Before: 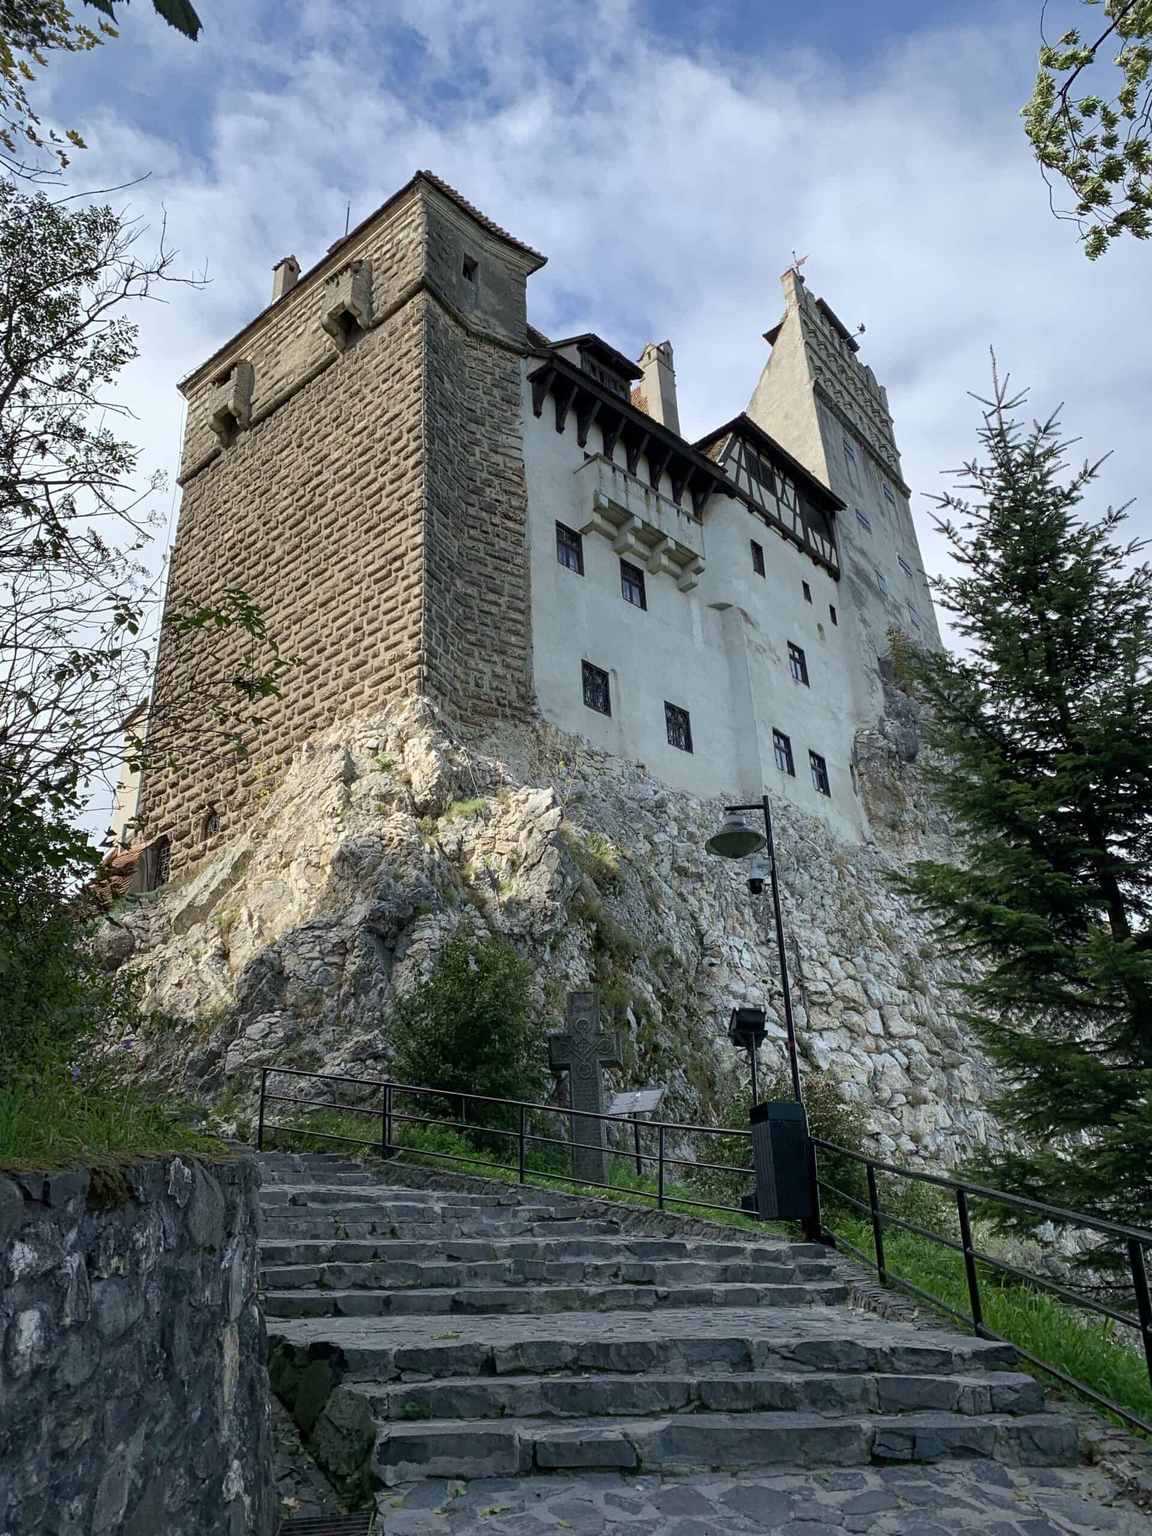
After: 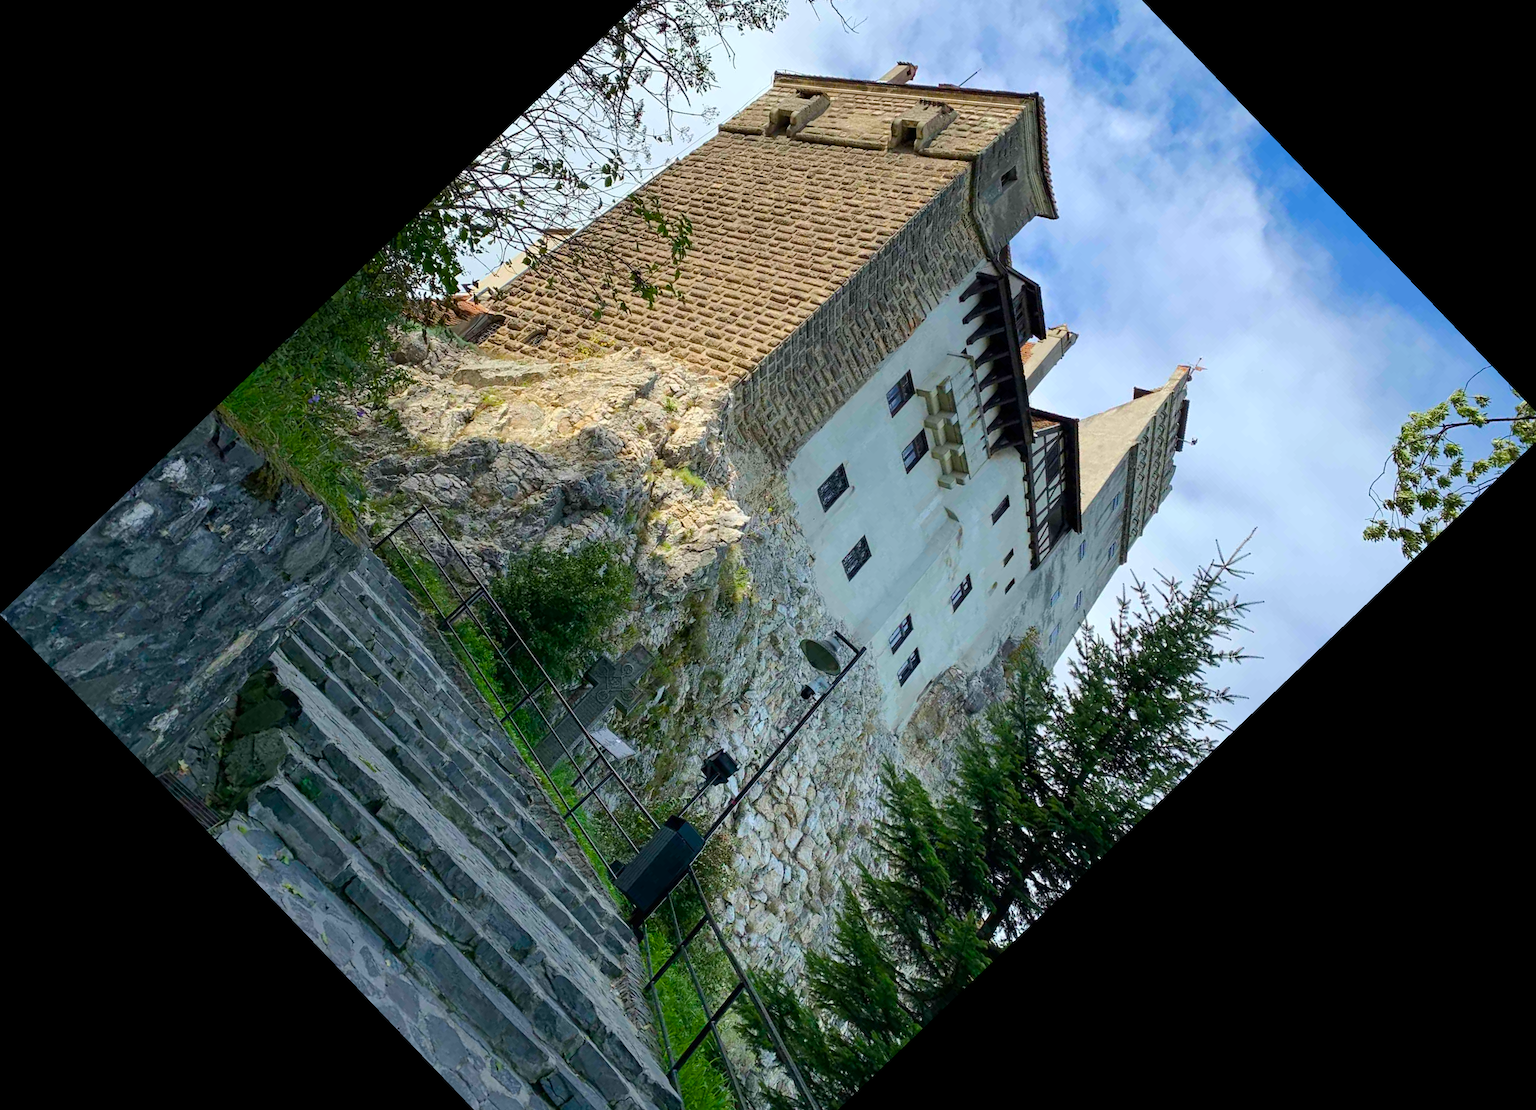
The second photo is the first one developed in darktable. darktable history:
color balance rgb: perceptual saturation grading › global saturation 25%, perceptual brilliance grading › mid-tones 10%, perceptual brilliance grading › shadows 15%, global vibrance 20%
crop and rotate: angle -46.26°, top 16.234%, right 0.912%, bottom 11.704%
